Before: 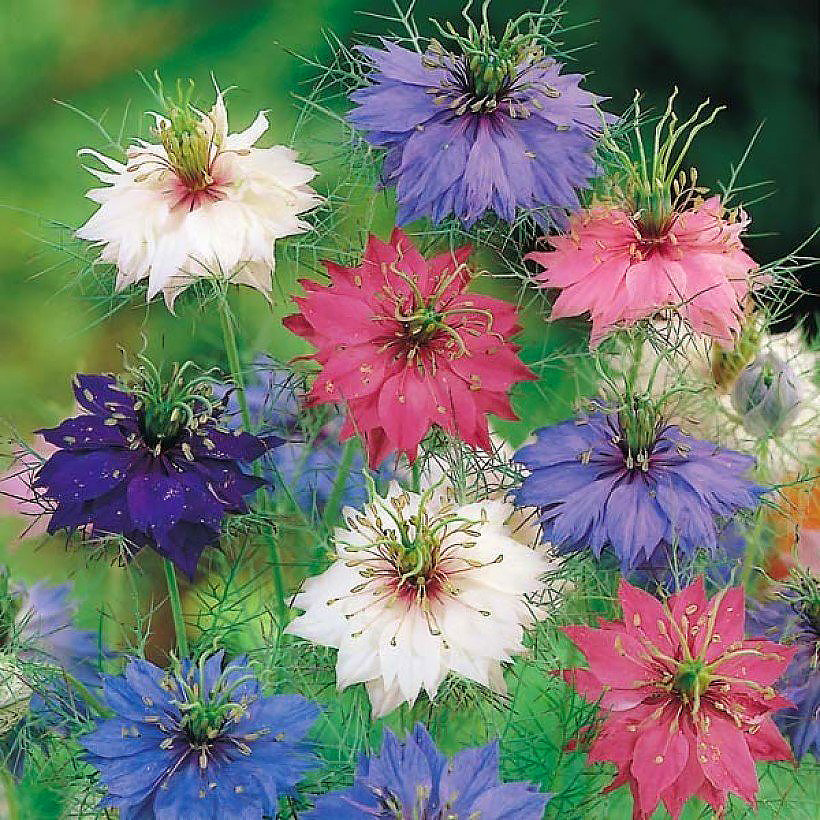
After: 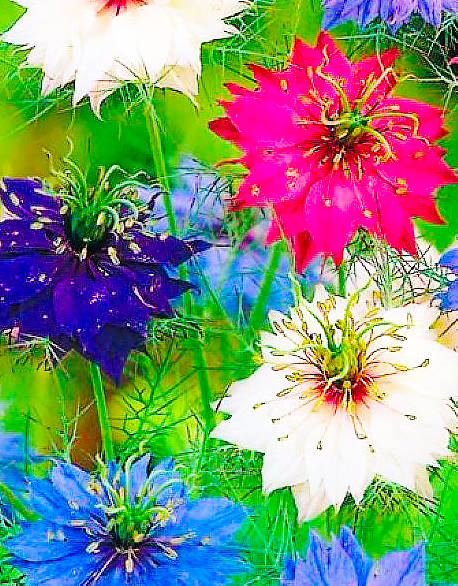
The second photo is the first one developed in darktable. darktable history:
color balance rgb: shadows fall-off 298.918%, white fulcrum 1.98 EV, highlights fall-off 298.399%, perceptual saturation grading › global saturation 20%, perceptual saturation grading › highlights -25.34%, perceptual saturation grading › shadows 50.128%, mask middle-gray fulcrum 99.581%, global vibrance 20%, contrast gray fulcrum 38.358%
base curve: curves: ch0 [(0, 0) (0.028, 0.03) (0.121, 0.232) (0.46, 0.748) (0.859, 0.968) (1, 1)], preserve colors none
crop: left 9.132%, top 23.982%, right 34.912%, bottom 4.525%
